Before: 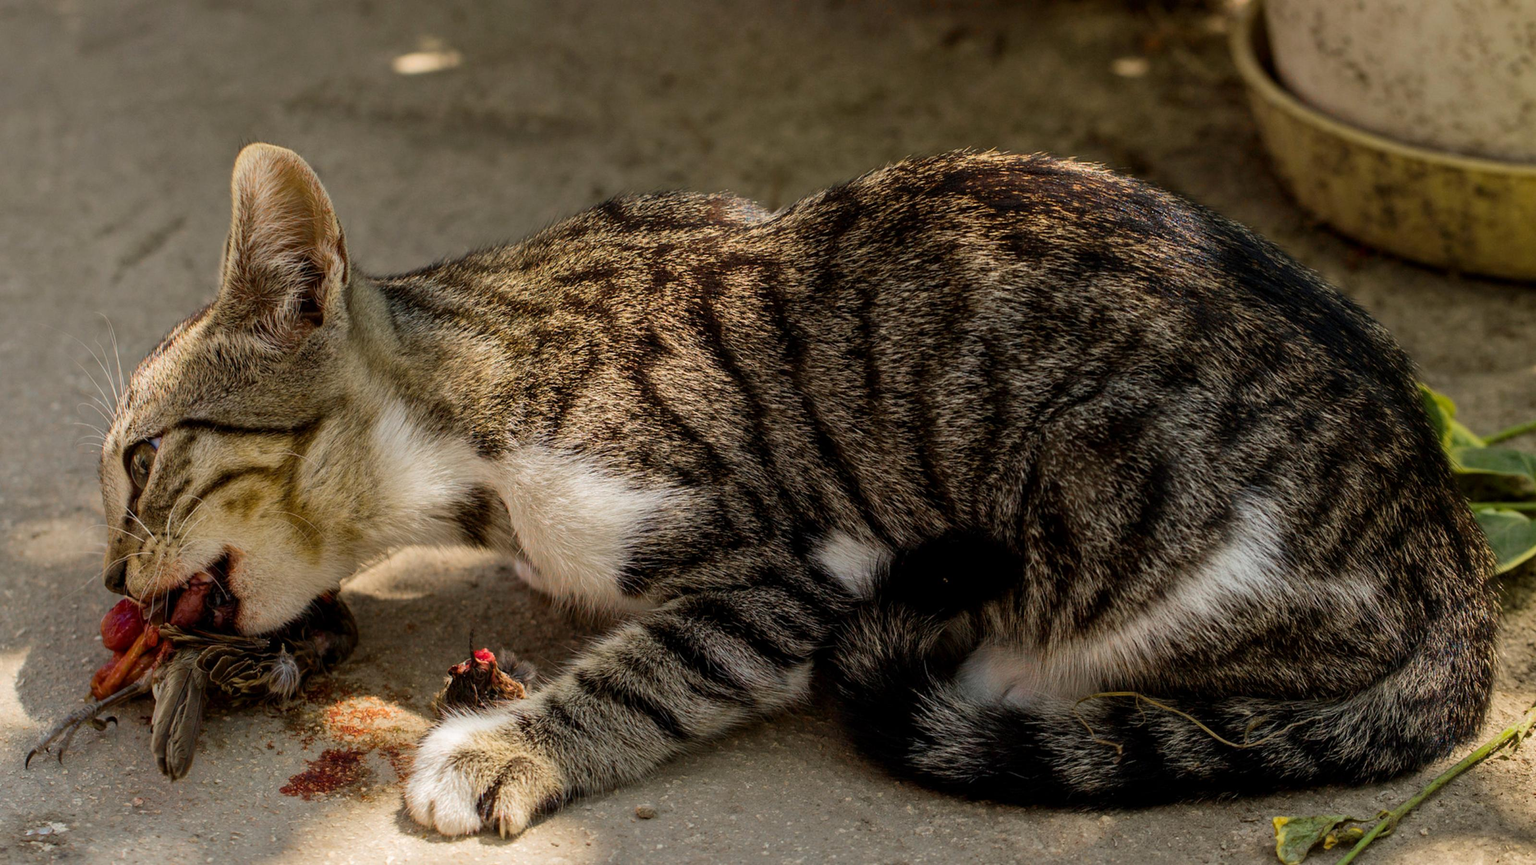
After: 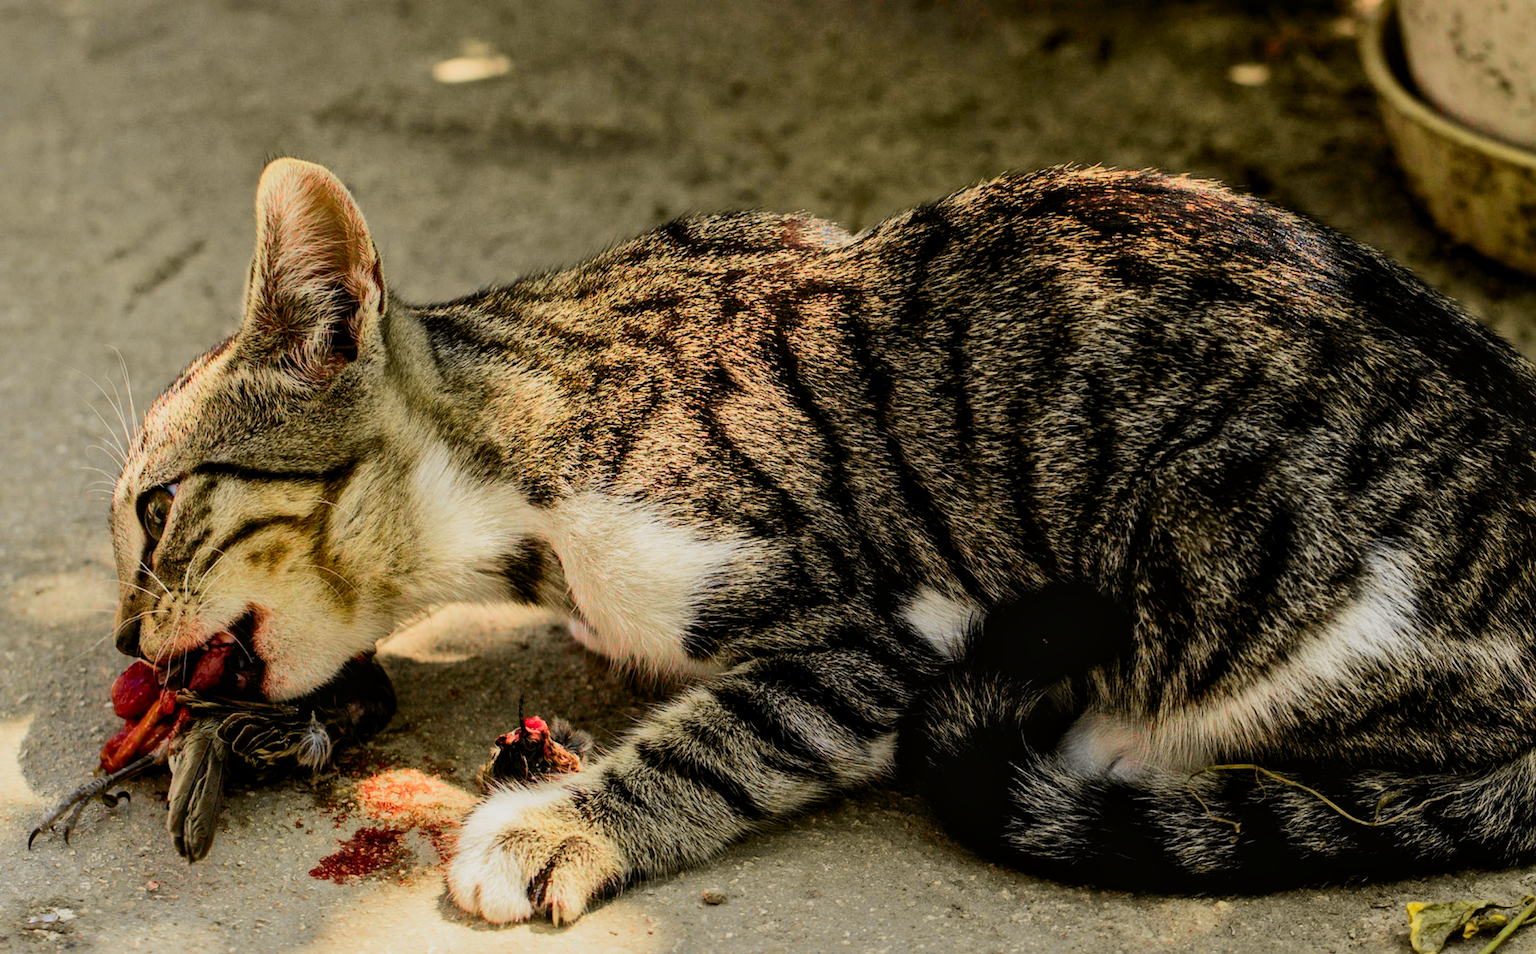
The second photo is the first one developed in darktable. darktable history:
crop: right 9.5%, bottom 0.034%
filmic rgb: black relative exposure -7.65 EV, white relative exposure 4.56 EV, hardness 3.61, contrast 1.061
tone curve: curves: ch0 [(0, 0.017) (0.239, 0.277) (0.508, 0.593) (0.826, 0.855) (1, 0.945)]; ch1 [(0, 0) (0.401, 0.42) (0.442, 0.47) (0.492, 0.498) (0.511, 0.504) (0.555, 0.586) (0.681, 0.739) (1, 1)]; ch2 [(0, 0) (0.411, 0.433) (0.5, 0.504) (0.545, 0.574) (1, 1)], color space Lab, independent channels, preserve colors none
local contrast: mode bilateral grid, contrast 19, coarseness 49, detail 130%, midtone range 0.2
contrast brightness saturation: contrast 0.098, brightness 0.025, saturation 0.017
exposure: black level correction 0.001, compensate exposure bias true, compensate highlight preservation false
